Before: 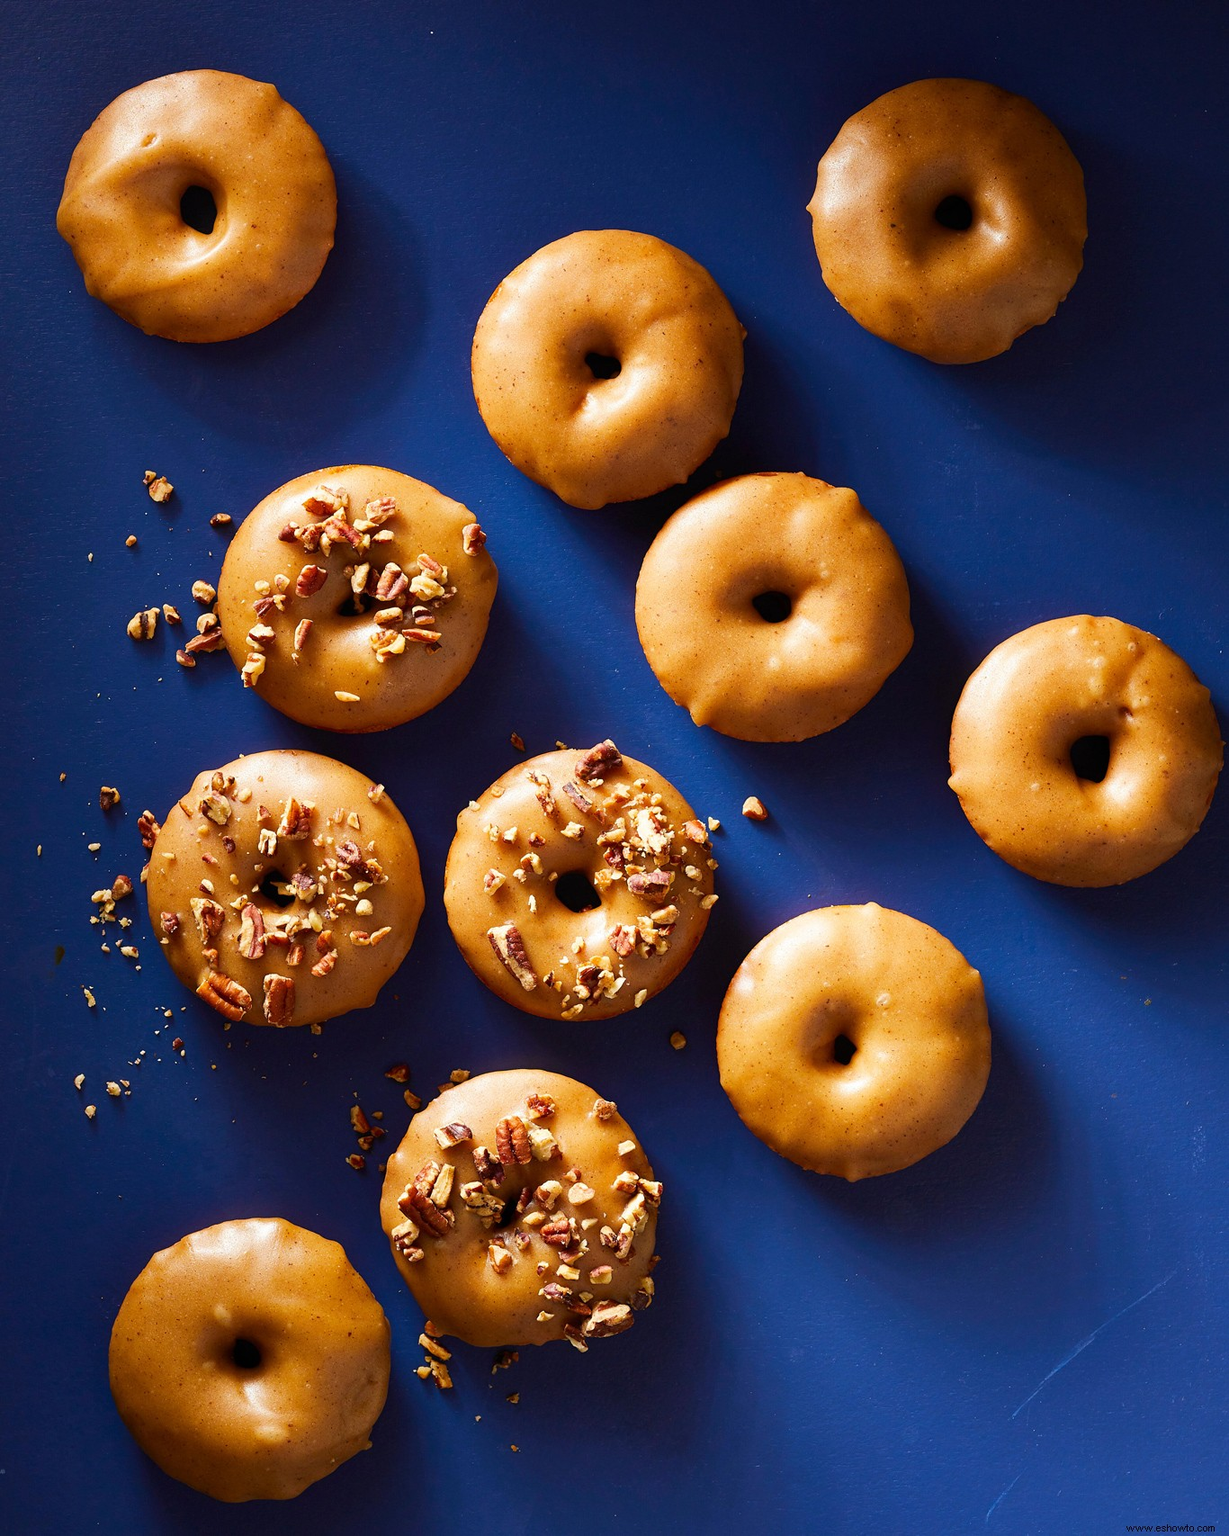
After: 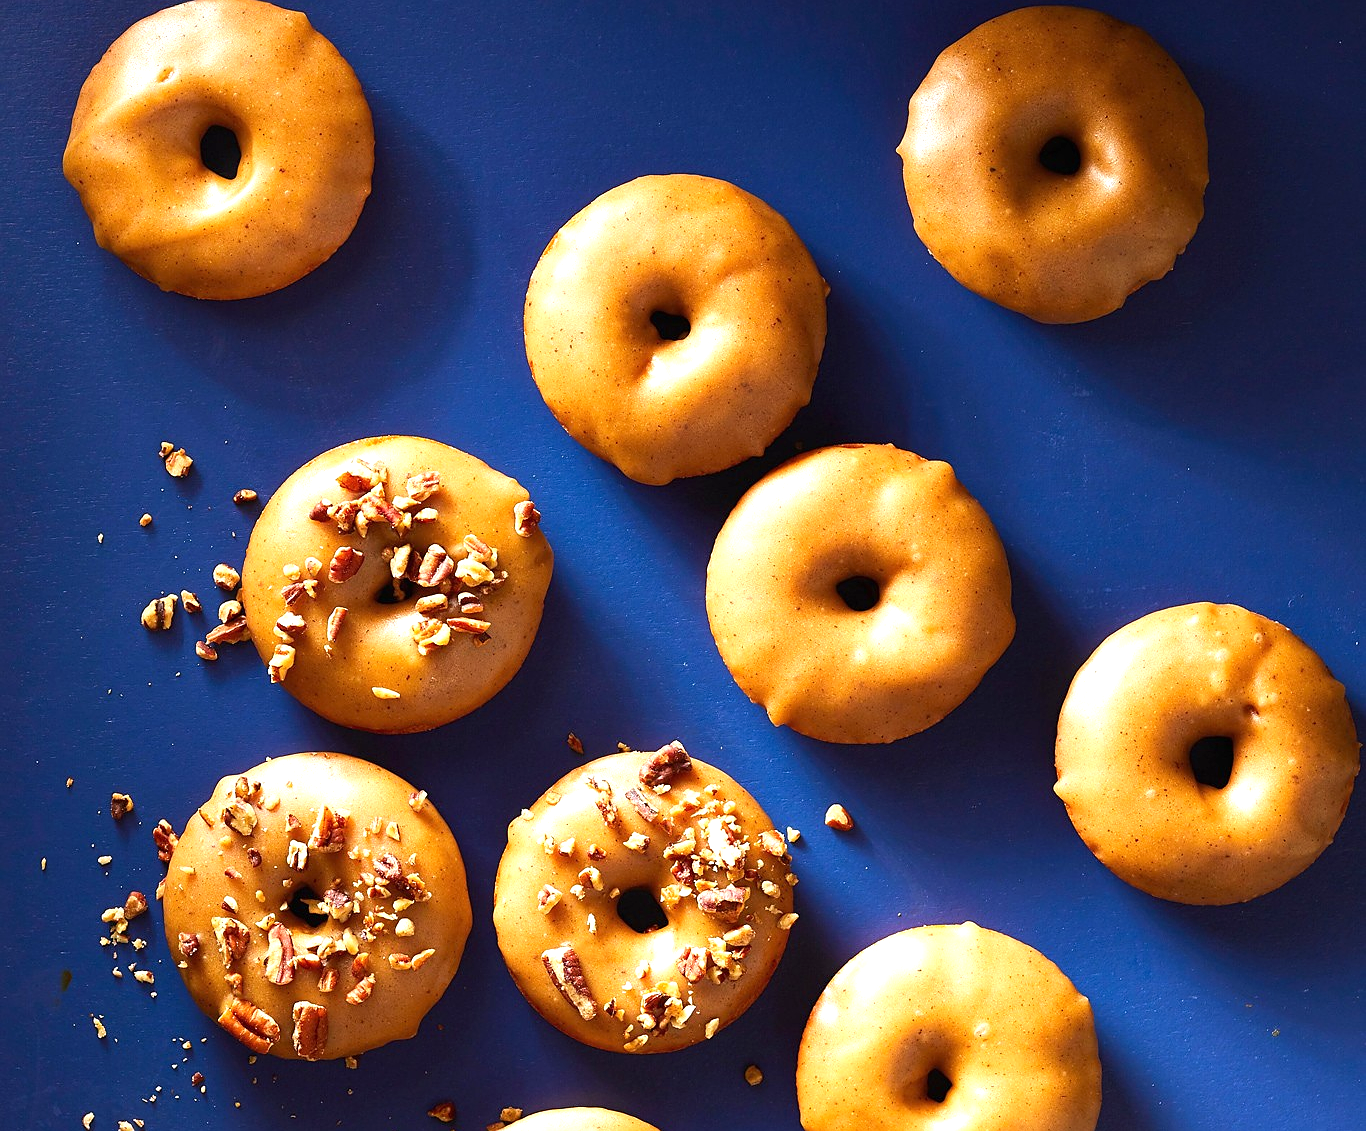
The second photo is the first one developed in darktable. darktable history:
exposure: black level correction 0, exposure 0.695 EV, compensate highlight preservation false
crop and rotate: top 4.783%, bottom 28.935%
sharpen: radius 0.984, amount 0.607
